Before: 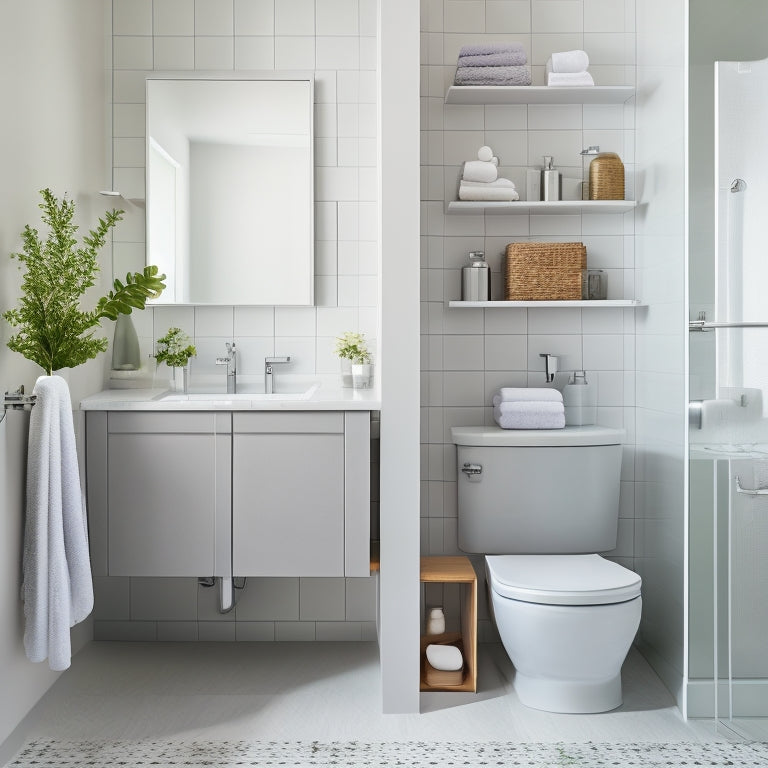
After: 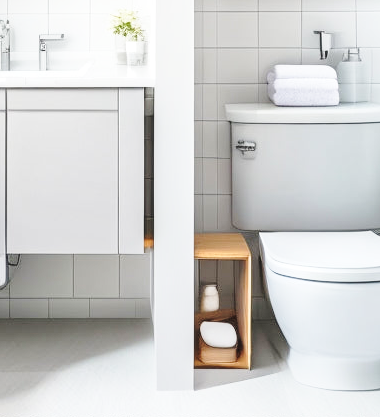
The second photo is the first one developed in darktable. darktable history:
contrast brightness saturation: brightness 0.123
base curve: curves: ch0 [(0, 0) (0.028, 0.03) (0.121, 0.232) (0.46, 0.748) (0.859, 0.968) (1, 1)], preserve colors none
local contrast: on, module defaults
crop: left 29.514%, top 42.171%, right 21.004%, bottom 3.516%
